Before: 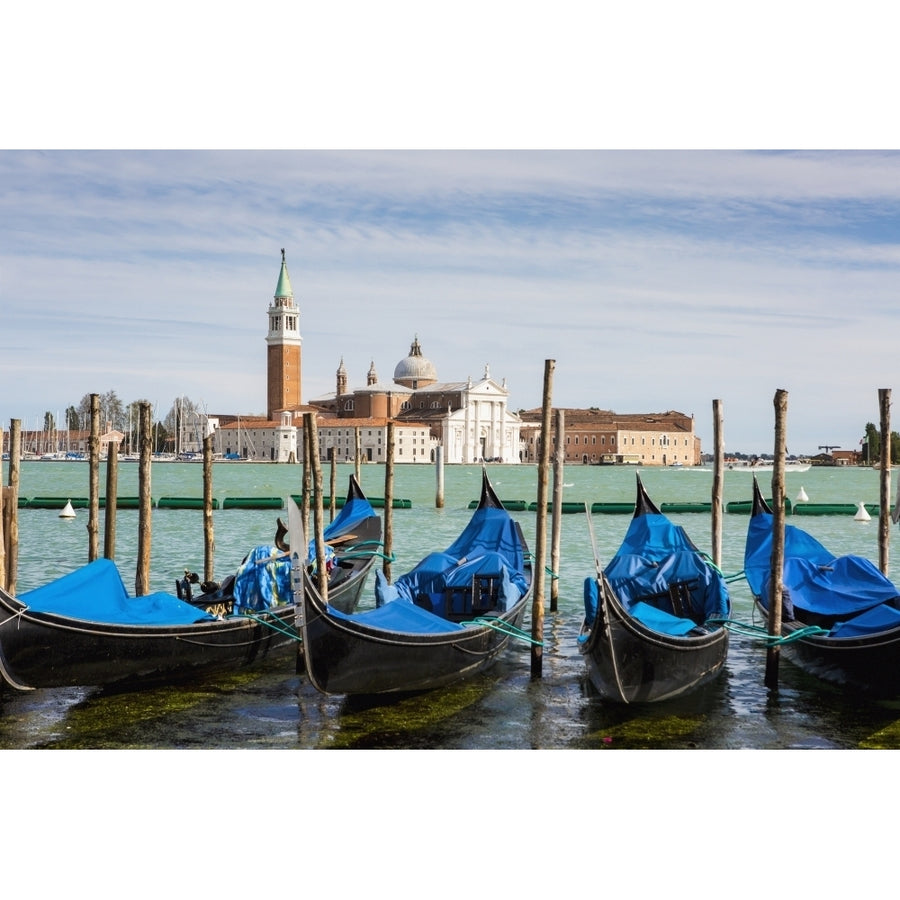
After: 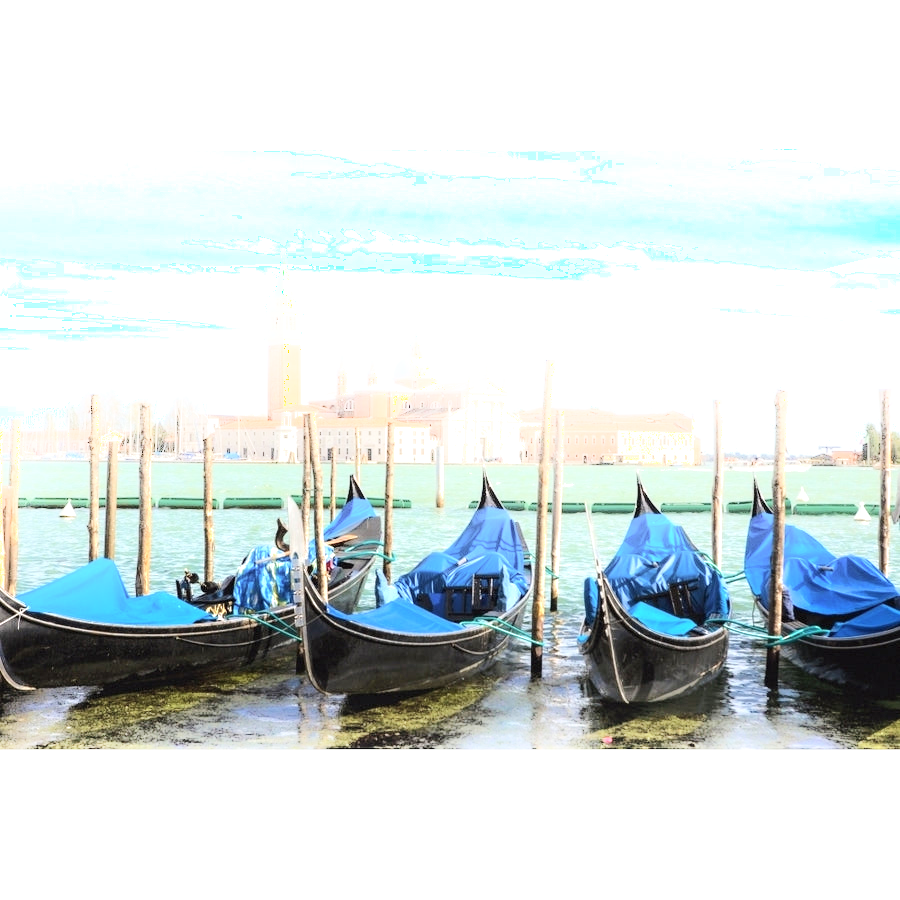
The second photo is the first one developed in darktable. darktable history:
shadows and highlights: shadows -21.32, highlights 98.71, soften with gaussian
exposure: black level correction 0, exposure 0.9 EV, compensate highlight preservation false
